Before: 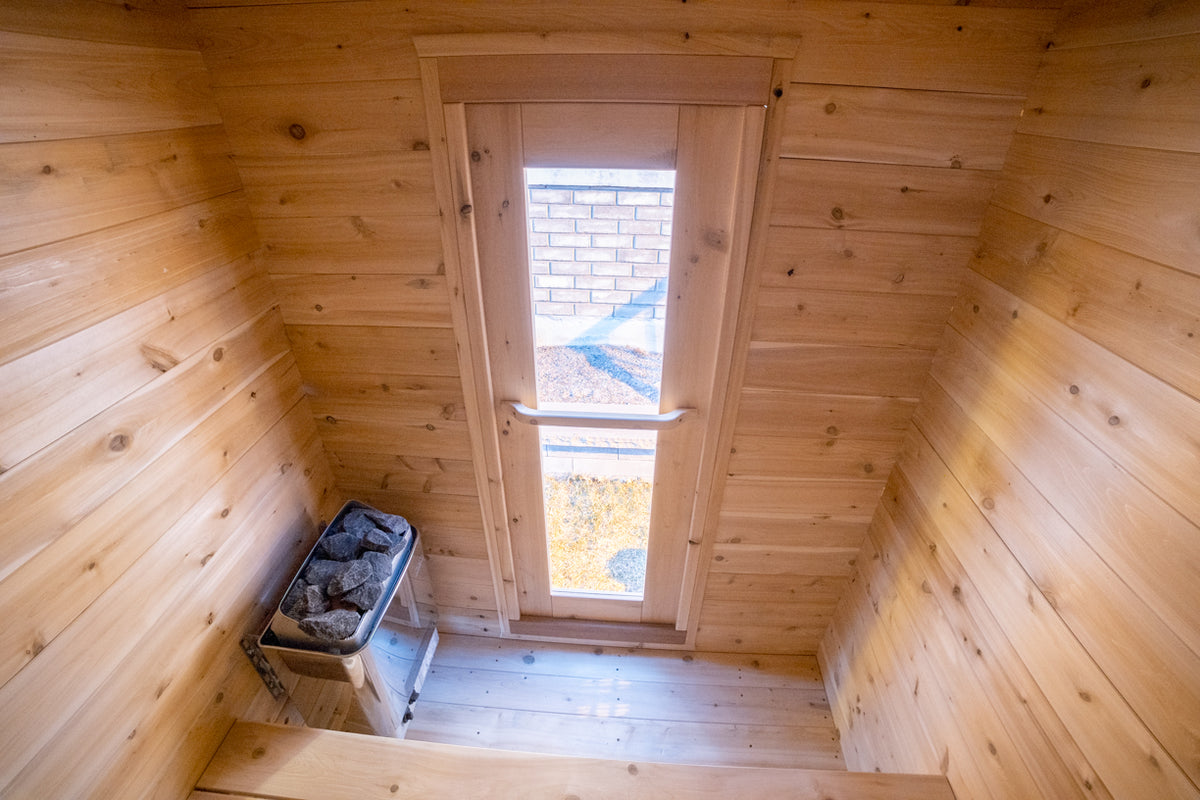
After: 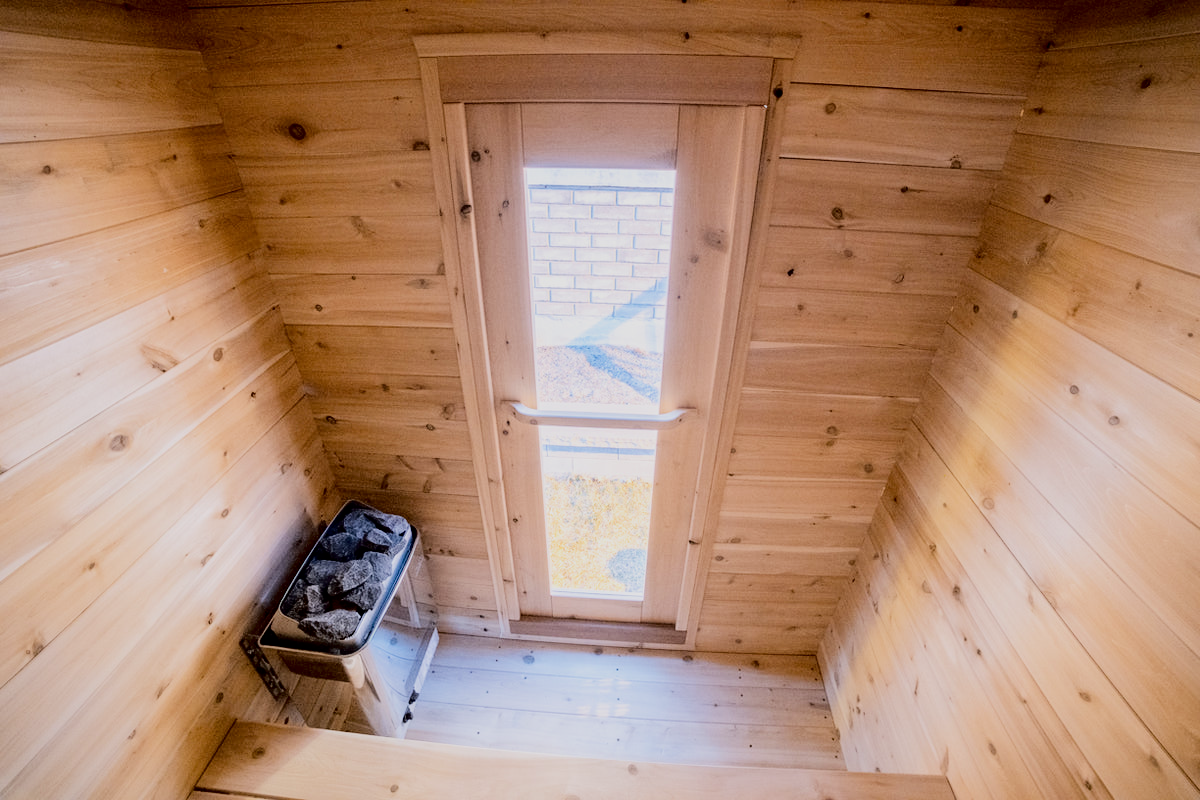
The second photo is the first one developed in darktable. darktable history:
filmic rgb: black relative exposure -7.36 EV, white relative exposure 5.07 EV, hardness 3.22
tone curve: curves: ch0 [(0, 0) (0.003, 0) (0.011, 0.001) (0.025, 0.003) (0.044, 0.005) (0.069, 0.013) (0.1, 0.024) (0.136, 0.04) (0.177, 0.087) (0.224, 0.148) (0.277, 0.238) (0.335, 0.335) (0.399, 0.43) (0.468, 0.524) (0.543, 0.621) (0.623, 0.712) (0.709, 0.788) (0.801, 0.867) (0.898, 0.947) (1, 1)], color space Lab, independent channels, preserve colors none
